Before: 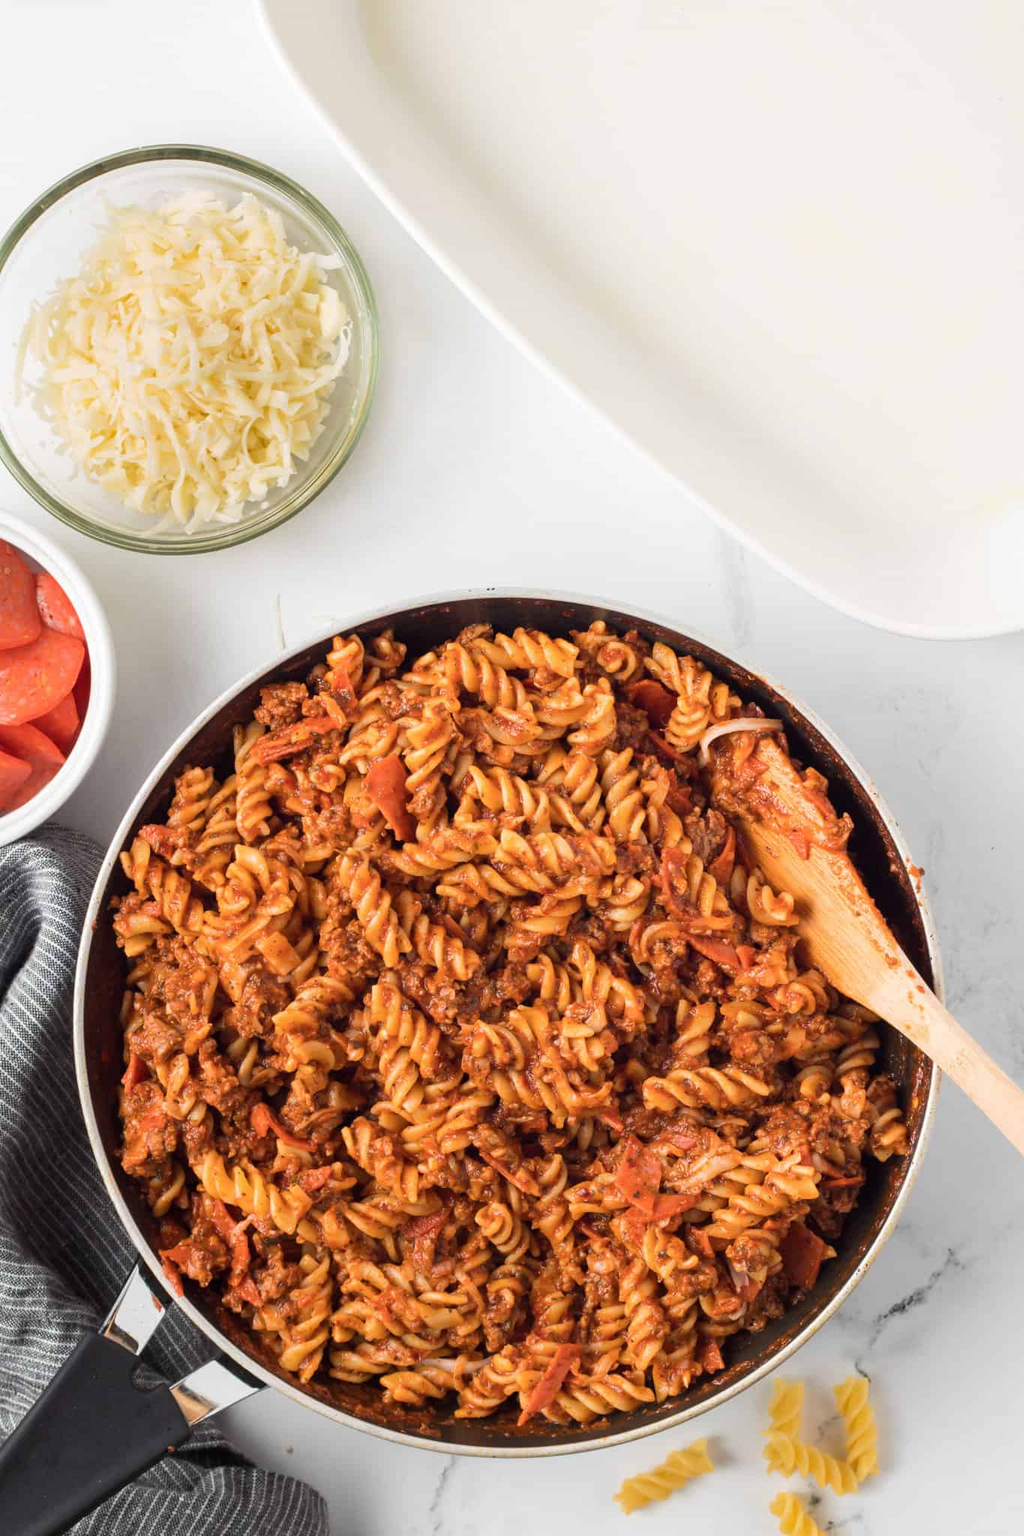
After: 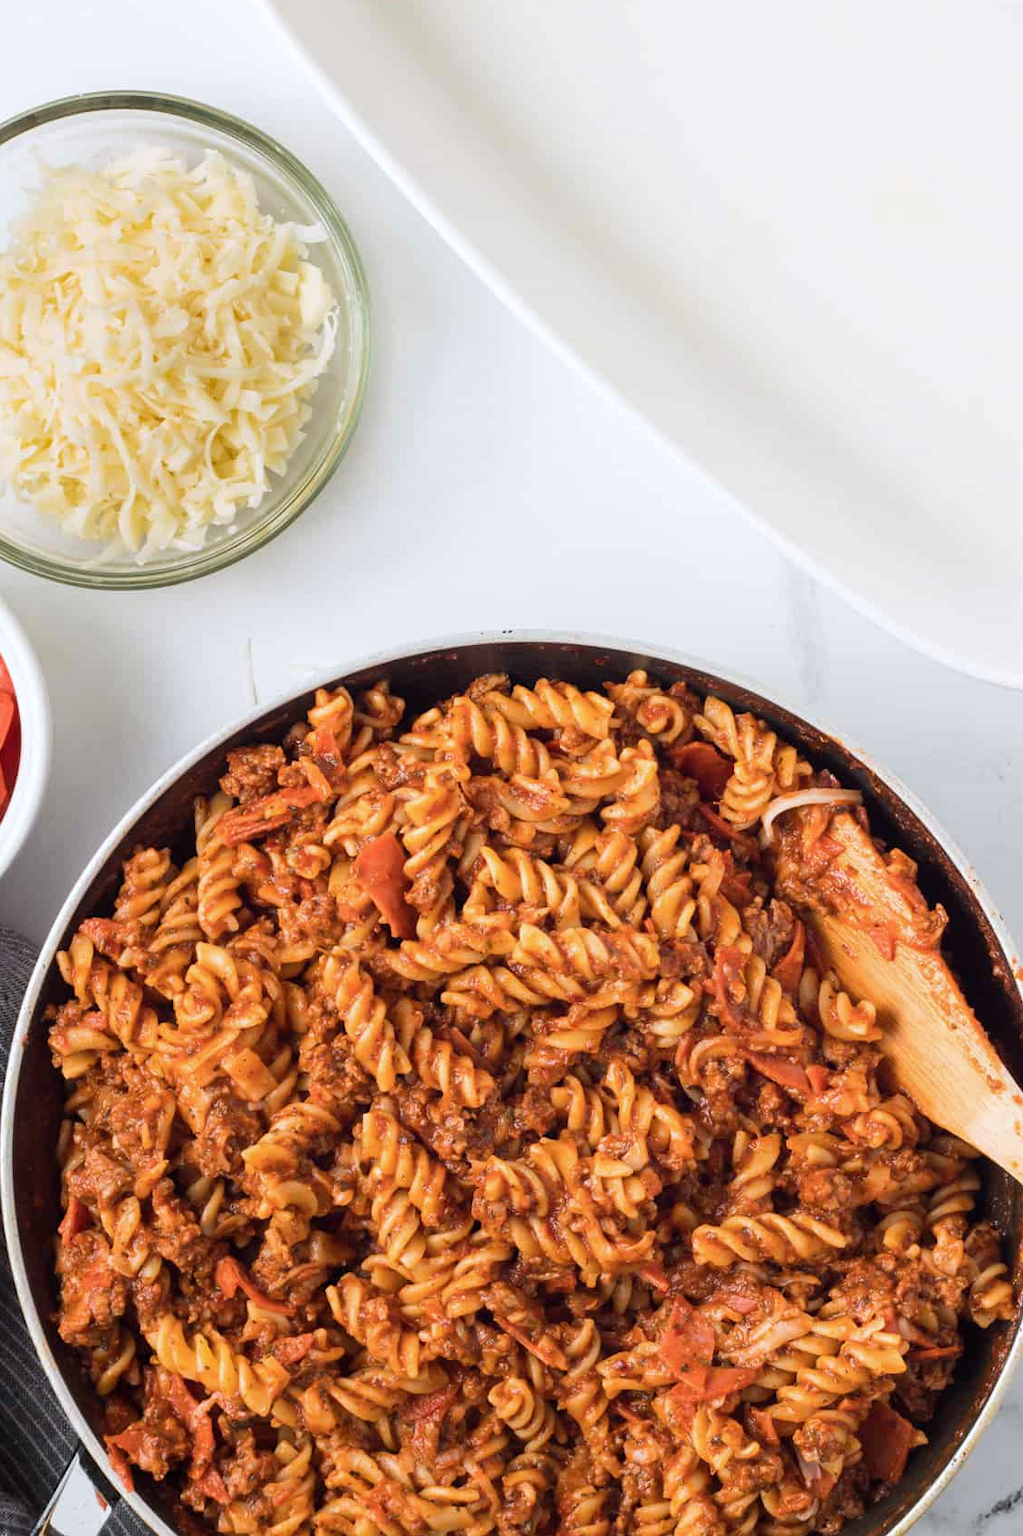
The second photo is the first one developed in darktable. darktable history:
white balance: red 0.98, blue 1.034
crop and rotate: left 7.196%, top 4.574%, right 10.605%, bottom 13.178%
